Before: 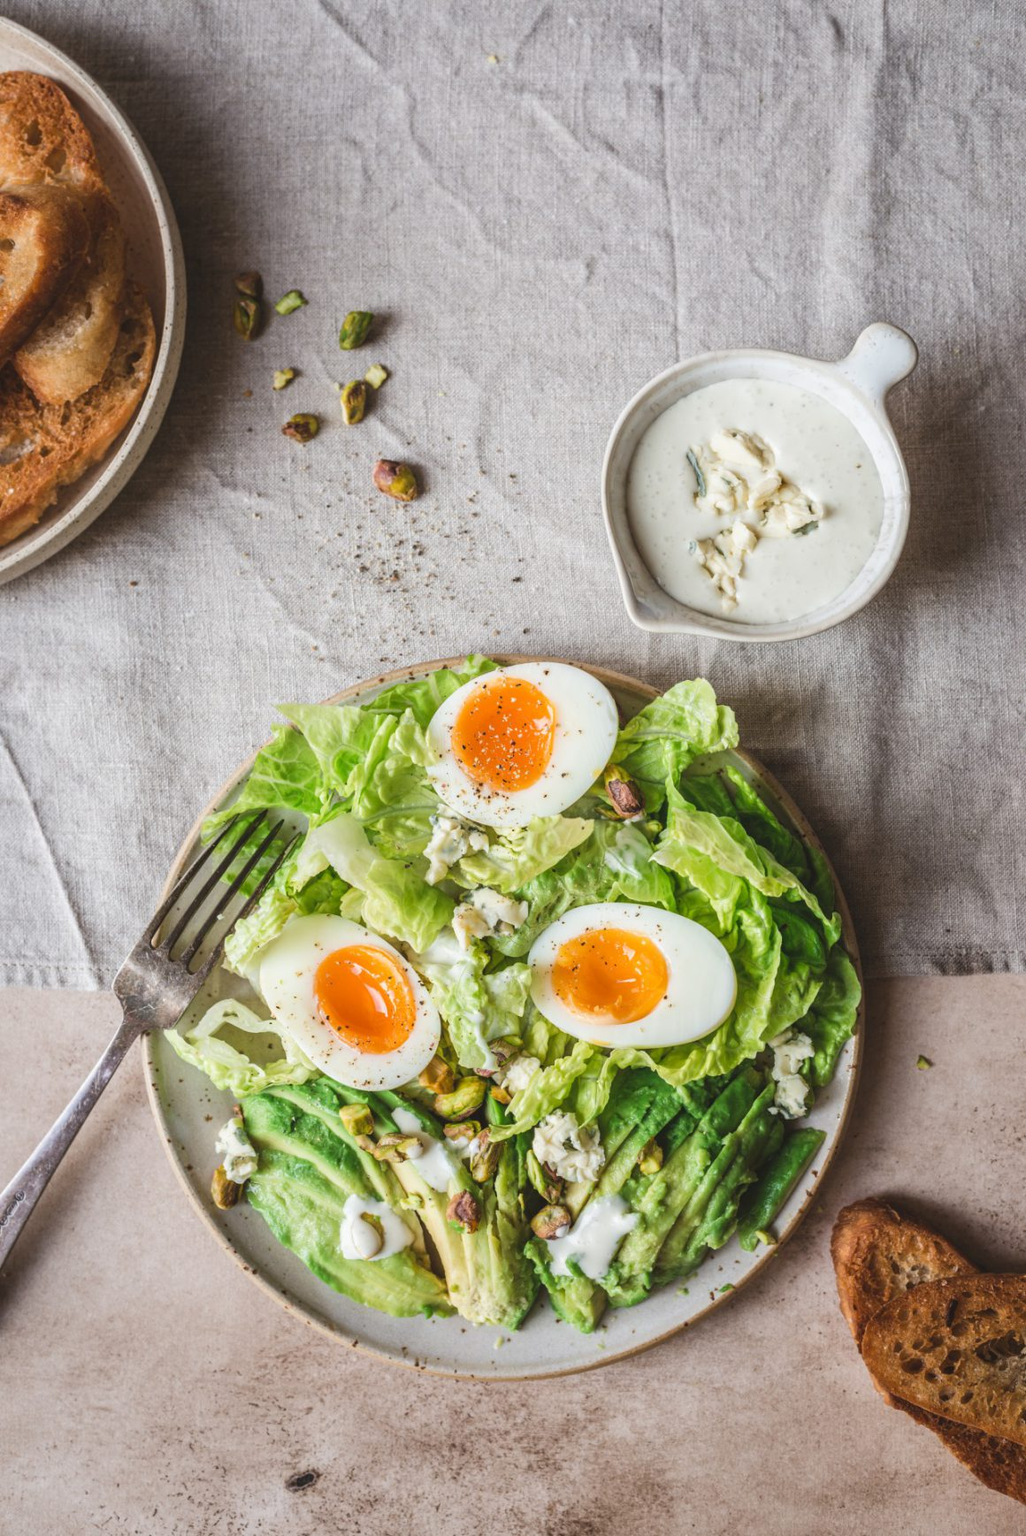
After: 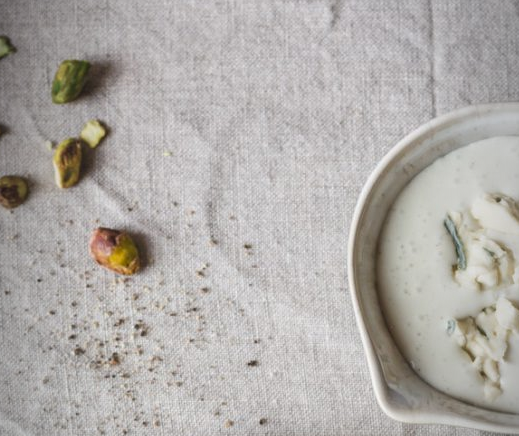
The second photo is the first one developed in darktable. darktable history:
crop: left 28.64%, top 16.855%, right 26.602%, bottom 58.033%
vignetting: fall-off start 96.78%, fall-off radius 100.64%, width/height ratio 0.61
shadows and highlights: shadows 36.27, highlights -27.38, soften with gaussian
